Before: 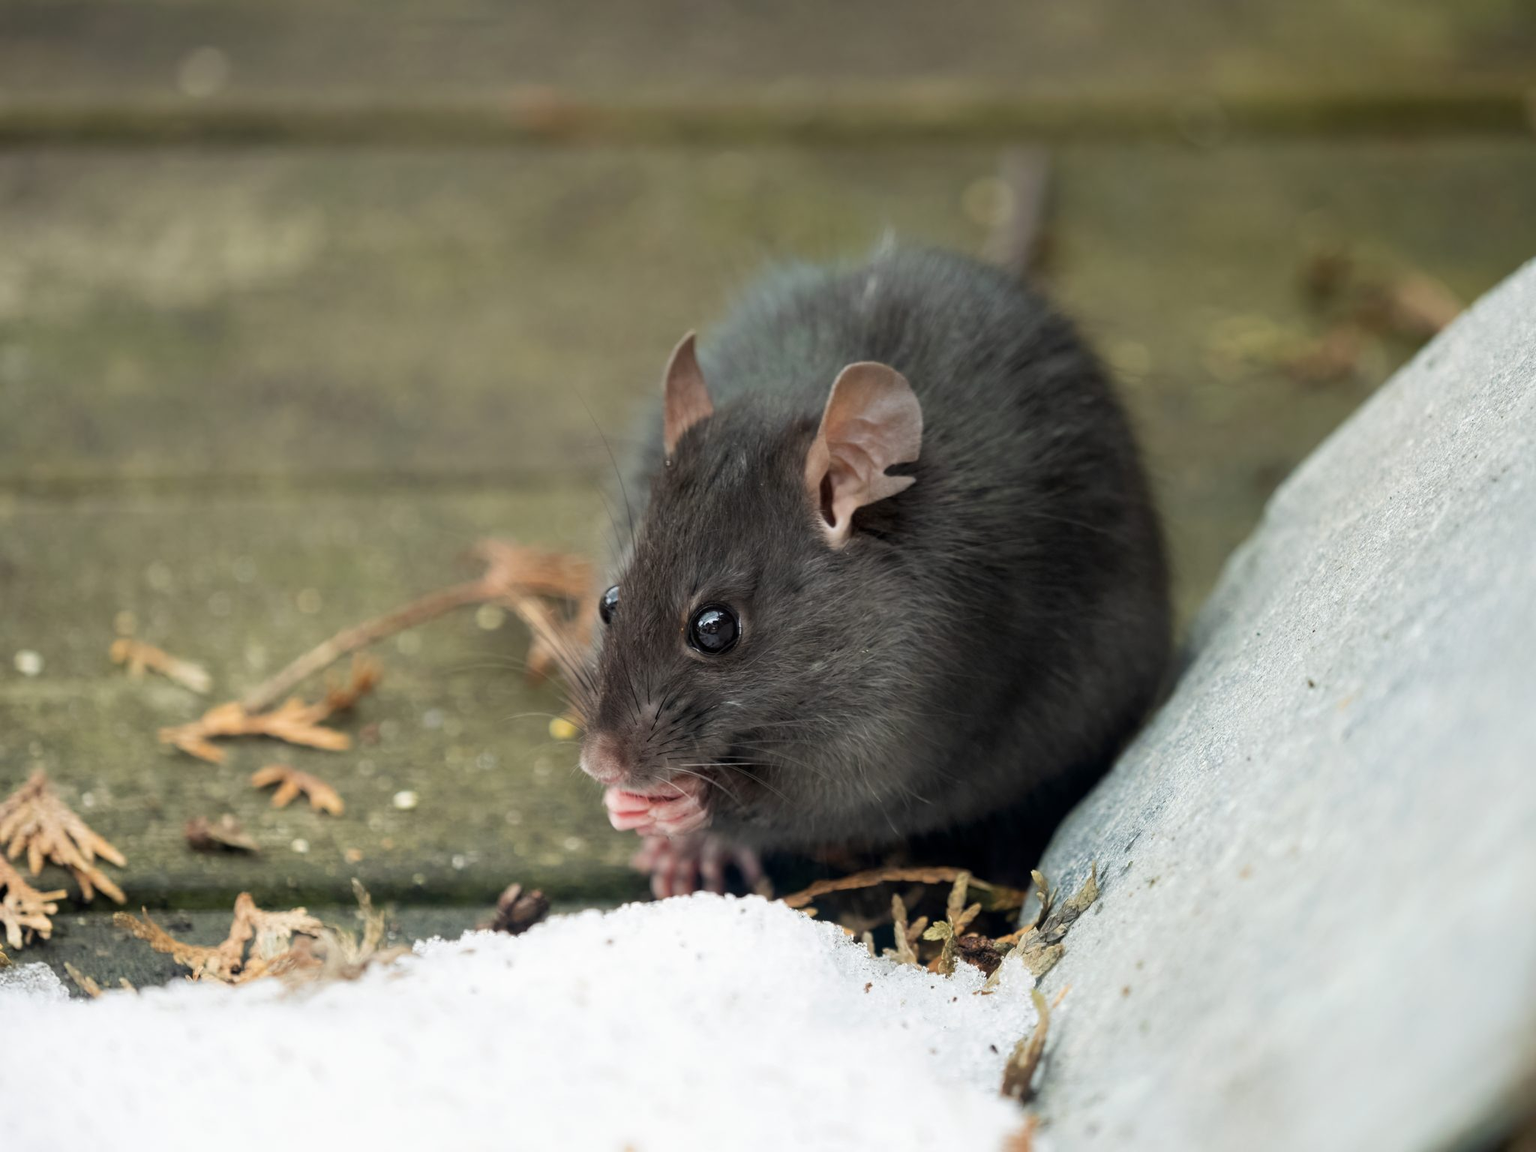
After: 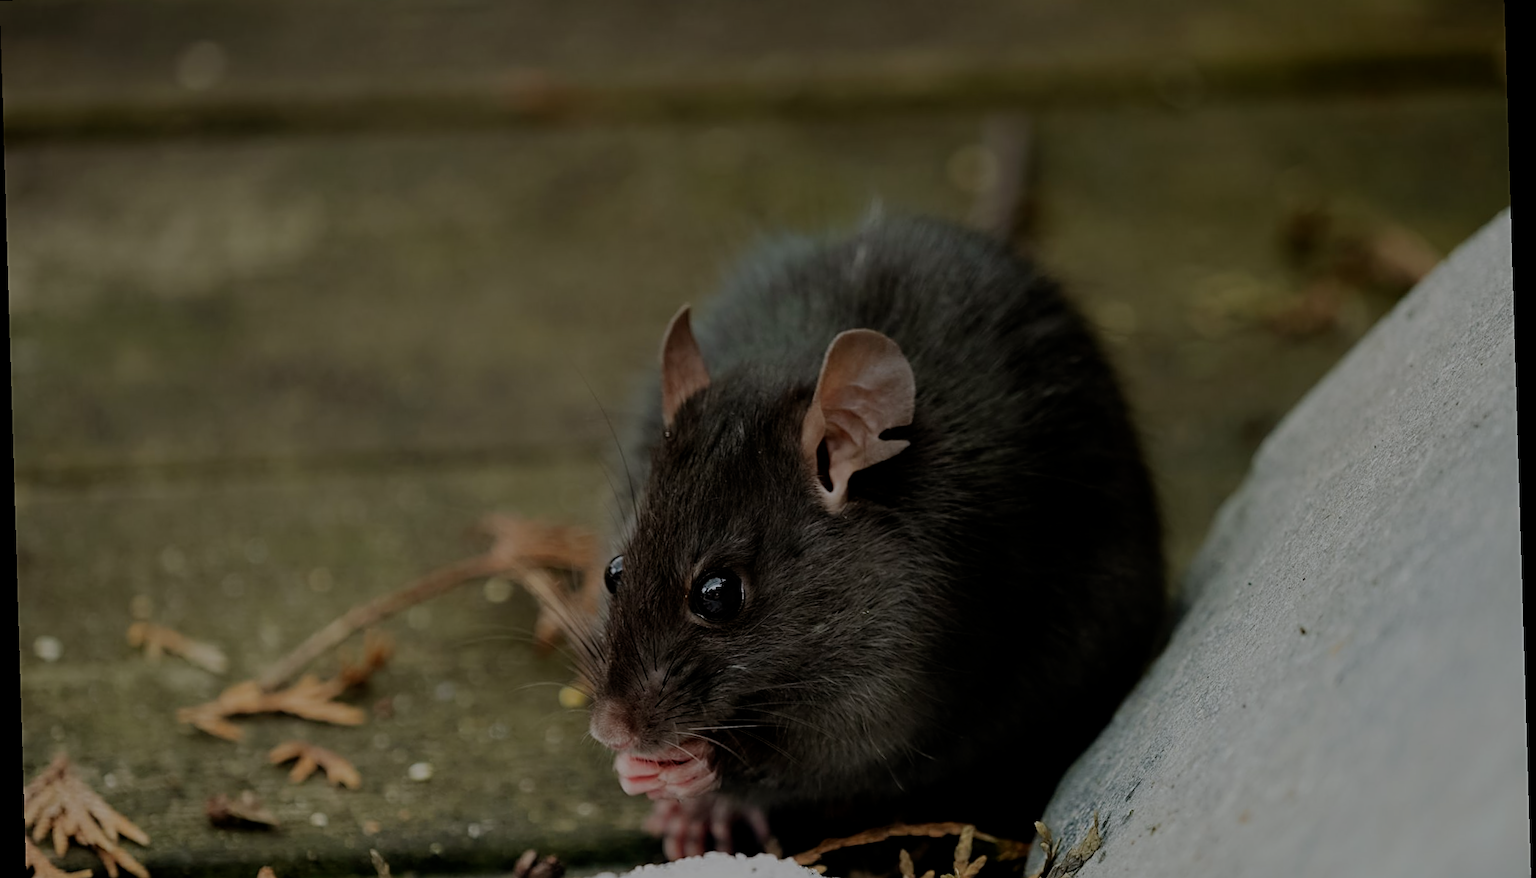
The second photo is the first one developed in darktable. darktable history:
crop: top 3.857%, bottom 21.132%
sharpen: on, module defaults
levels: levels [0, 0.476, 0.951]
color balance rgb: perceptual brilliance grading › global brilliance -48.39%
filmic rgb: middle gray luminance 12.74%, black relative exposure -10.13 EV, white relative exposure 3.47 EV, threshold 6 EV, target black luminance 0%, hardness 5.74, latitude 44.69%, contrast 1.221, highlights saturation mix 5%, shadows ↔ highlights balance 26.78%, add noise in highlights 0, preserve chrominance no, color science v3 (2019), use custom middle-gray values true, iterations of high-quality reconstruction 0, contrast in highlights soft, enable highlight reconstruction true
rotate and perspective: rotation -1.75°, automatic cropping off
color balance: mode lift, gamma, gain (sRGB), lift [1, 0.99, 1.01, 0.992], gamma [1, 1.037, 0.974, 0.963]
